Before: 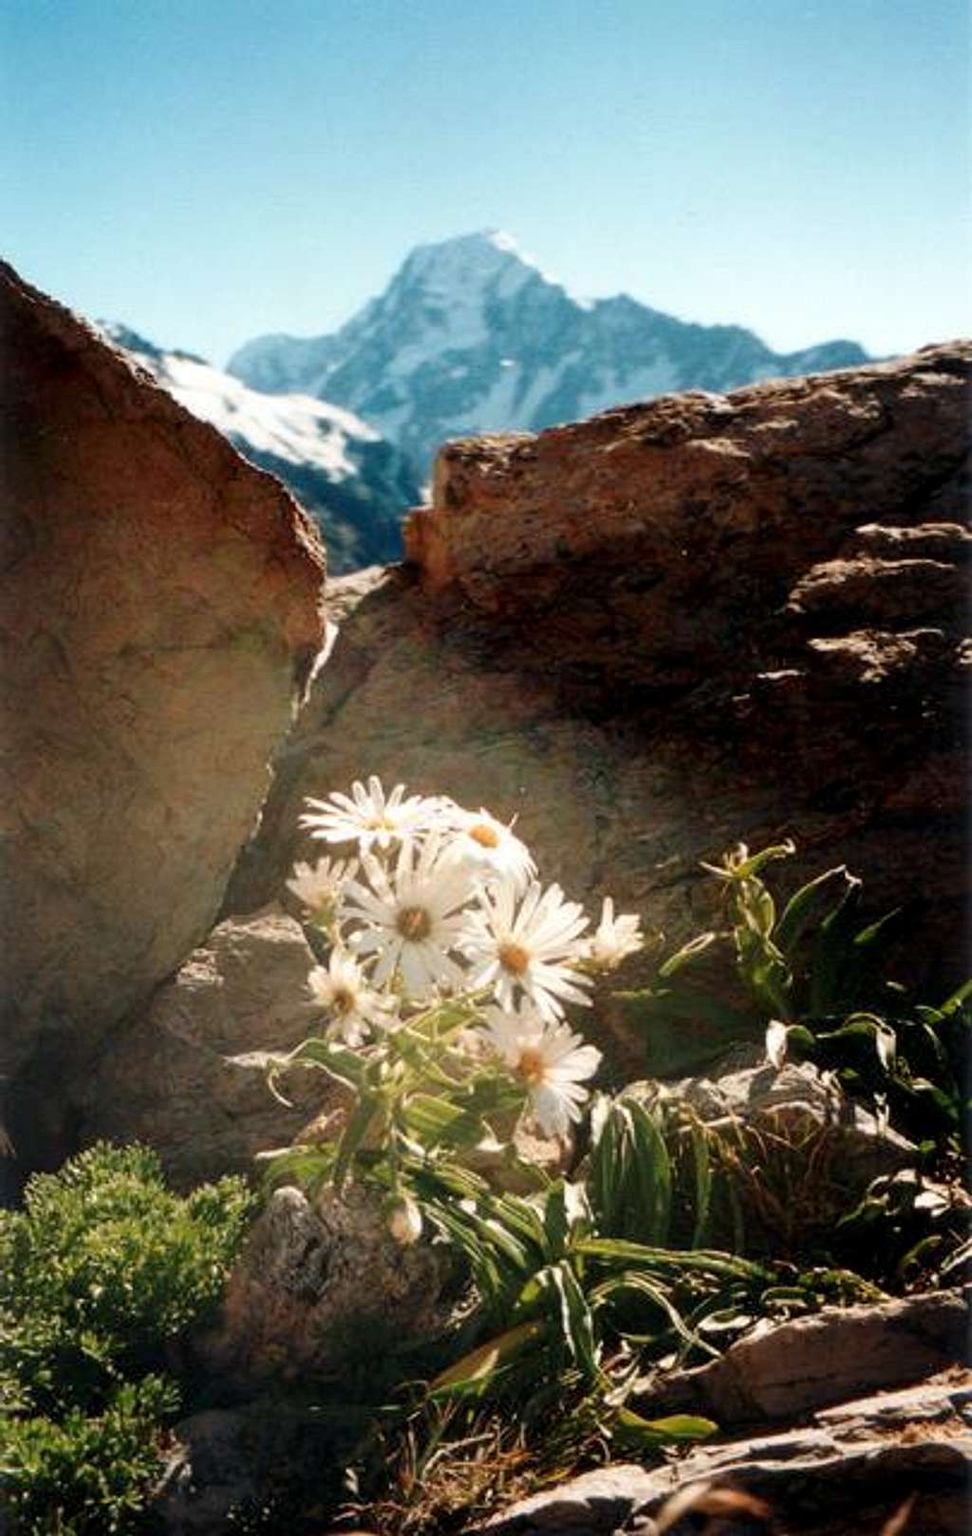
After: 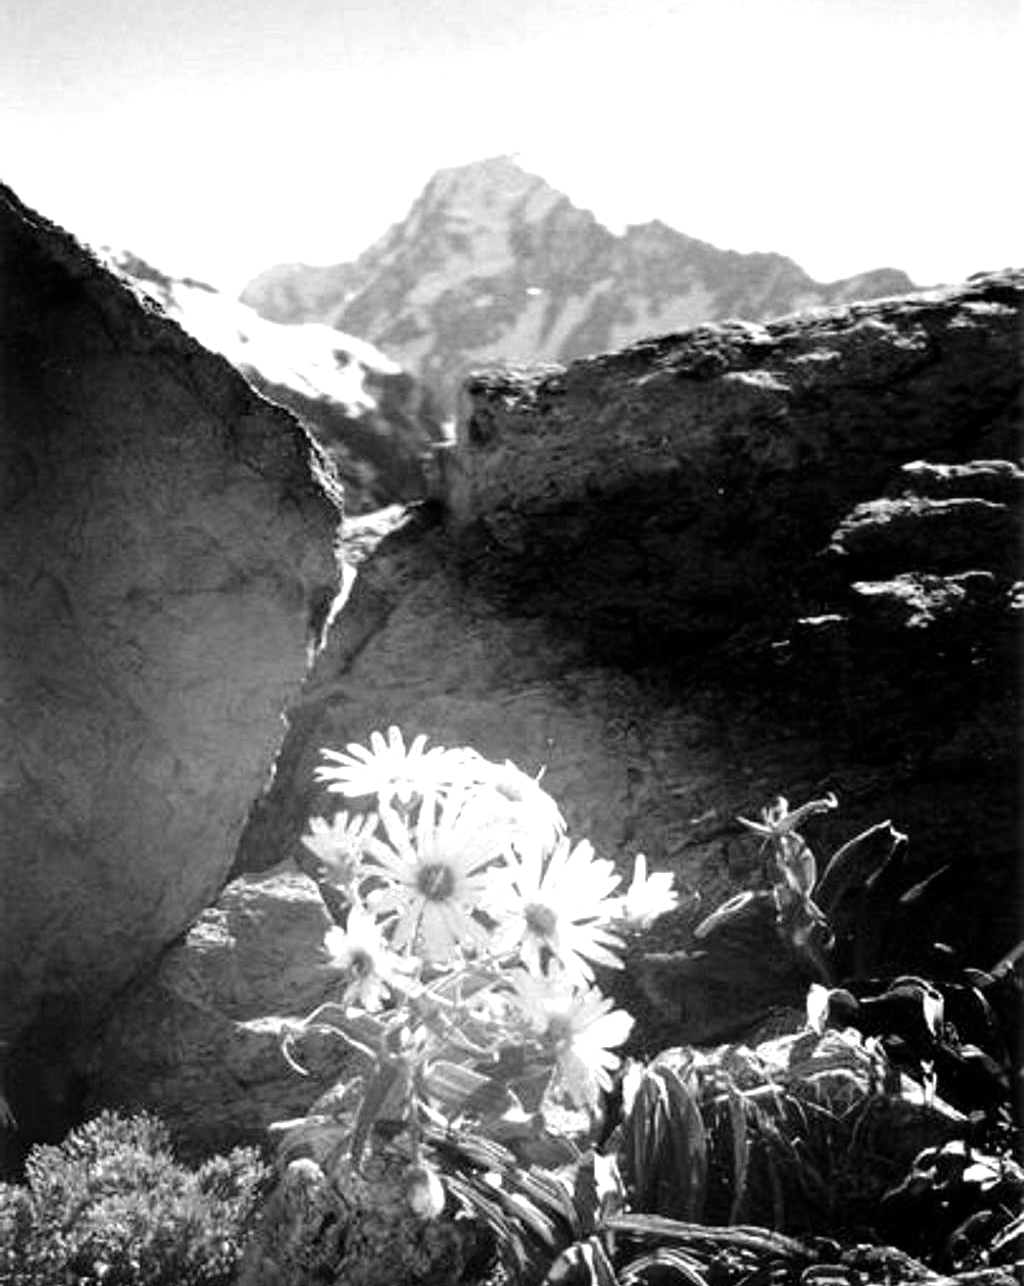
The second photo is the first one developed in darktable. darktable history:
color zones: curves: ch1 [(0, -0.394) (0.143, -0.394) (0.286, -0.394) (0.429, -0.392) (0.571, -0.391) (0.714, -0.391) (0.857, -0.391) (1, -0.394)], mix 100.6%
tone equalizer: -8 EV -0.747 EV, -7 EV -0.69 EV, -6 EV -0.595 EV, -5 EV -0.41 EV, -3 EV 0.384 EV, -2 EV 0.6 EV, -1 EV 0.7 EV, +0 EV 0.738 EV
crop and rotate: top 5.668%, bottom 14.791%
color correction: highlights a* 17.95, highlights b* 36.12, shadows a* 1.14, shadows b* 6.75, saturation 1.04
haze removal: compatibility mode true, adaptive false
